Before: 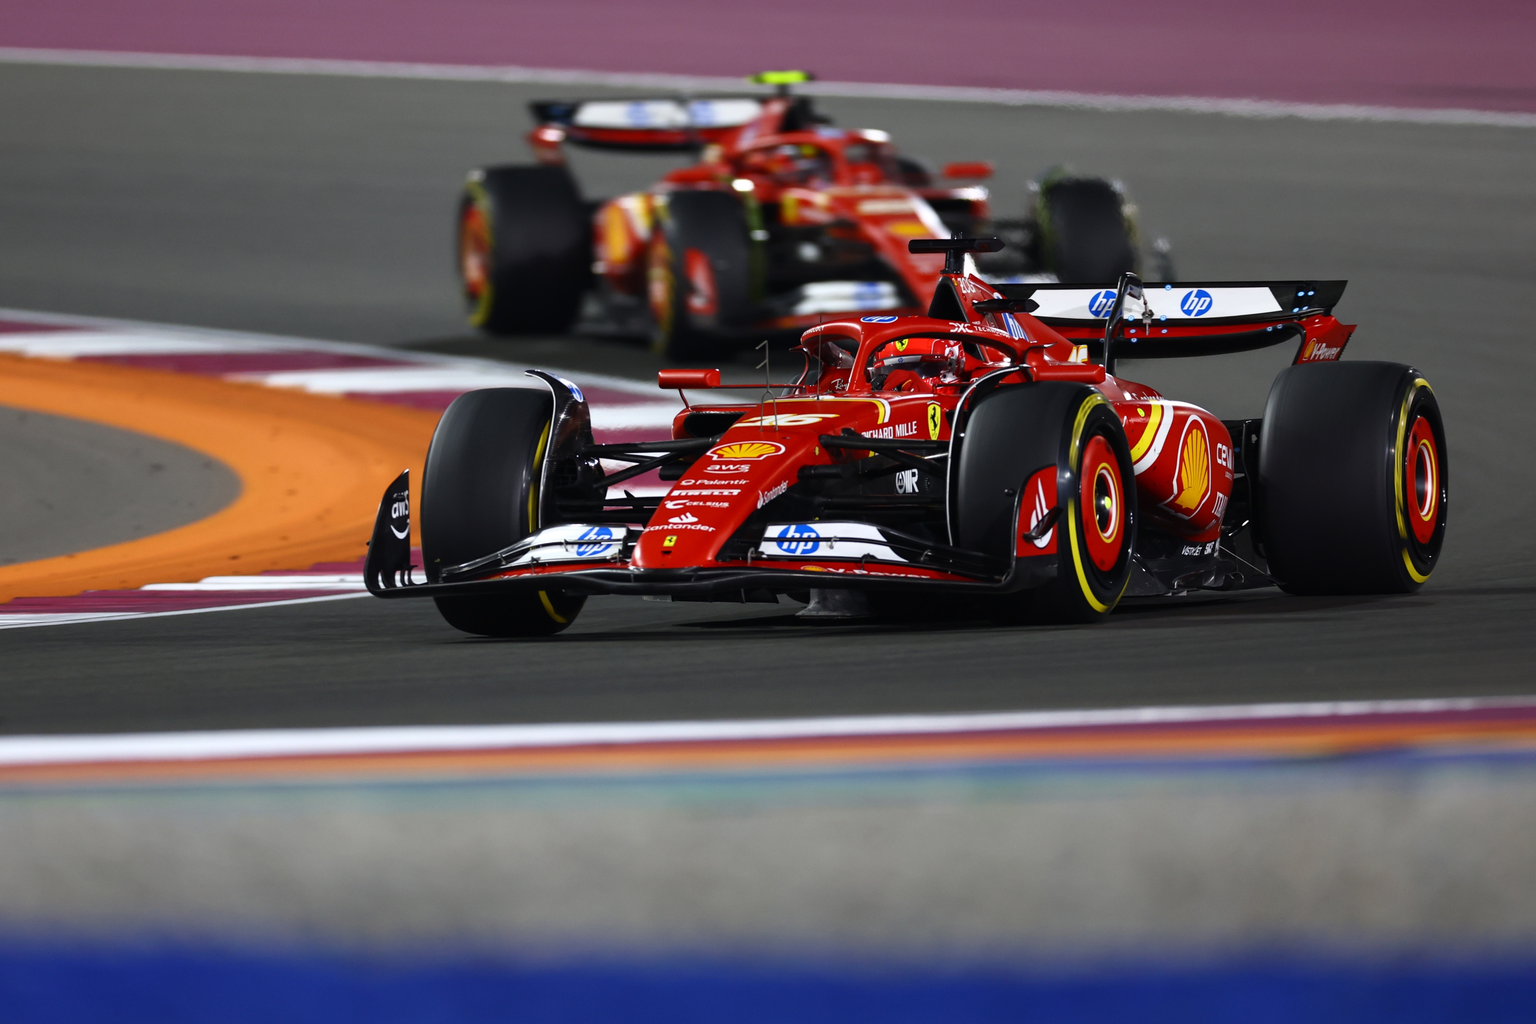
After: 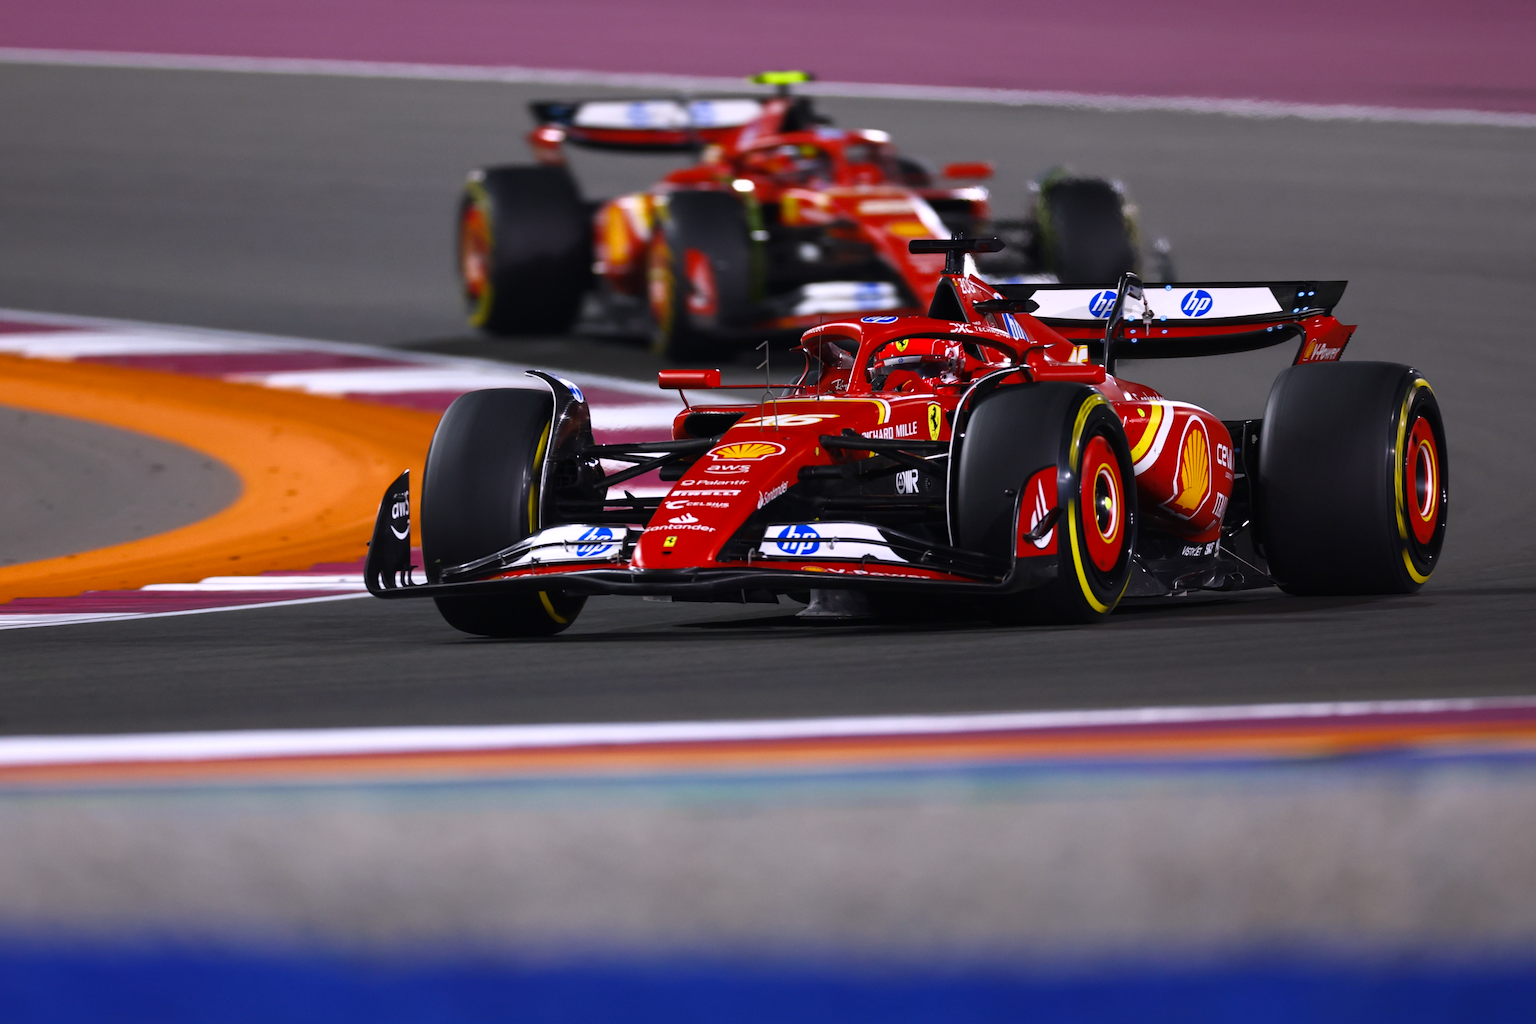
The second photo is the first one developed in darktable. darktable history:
white balance: red 1.05, blue 1.072
color balance rgb: shadows fall-off 101%, linear chroma grading › mid-tones 7.63%, perceptual saturation grading › mid-tones 11.68%, mask middle-gray fulcrum 22.45%, global vibrance 10.11%, saturation formula JzAzBz (2021)
